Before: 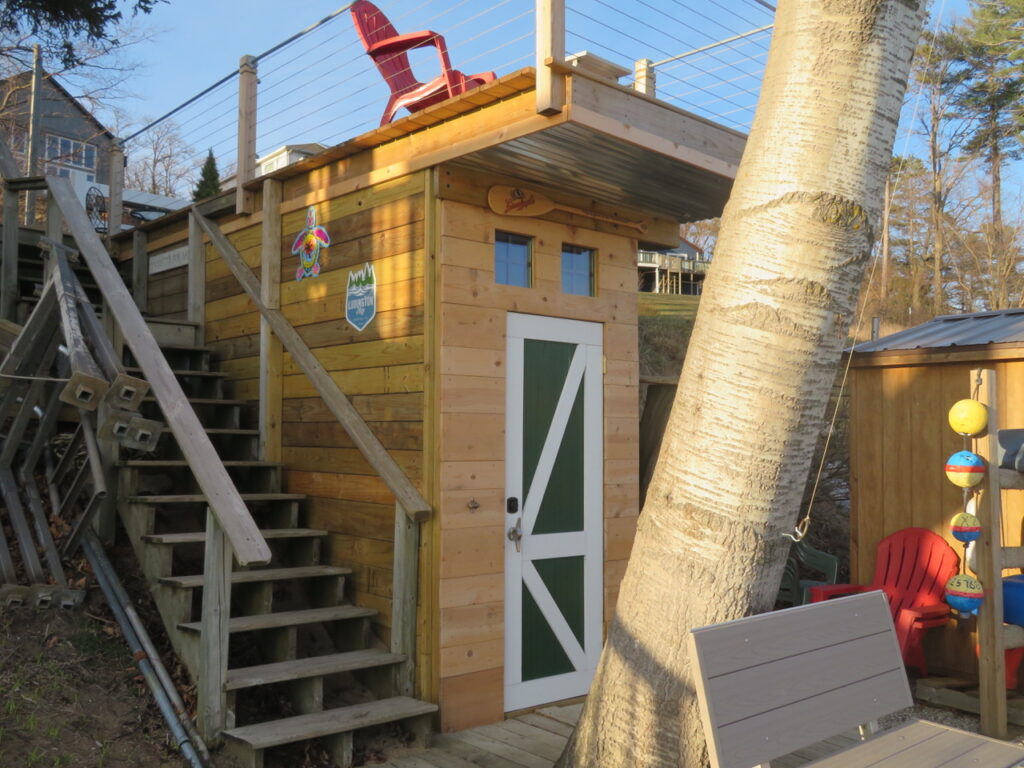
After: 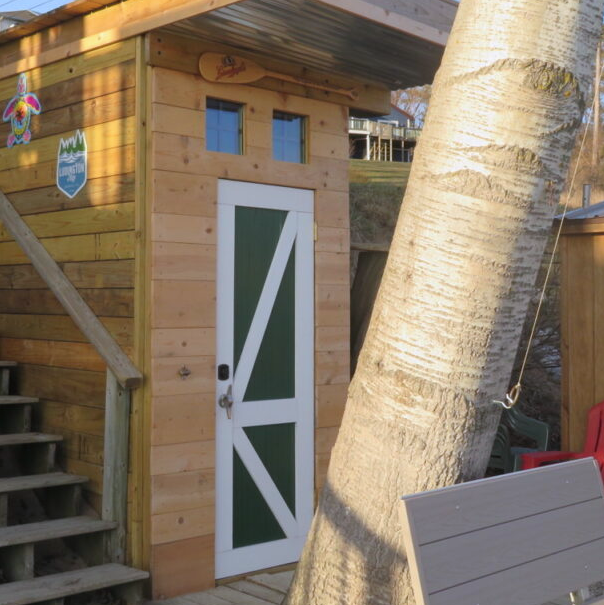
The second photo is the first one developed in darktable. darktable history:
crop and rotate: left 28.319%, top 17.357%, right 12.644%, bottom 3.764%
color calibration: illuminant as shot in camera, x 0.358, y 0.373, temperature 4628.91 K
